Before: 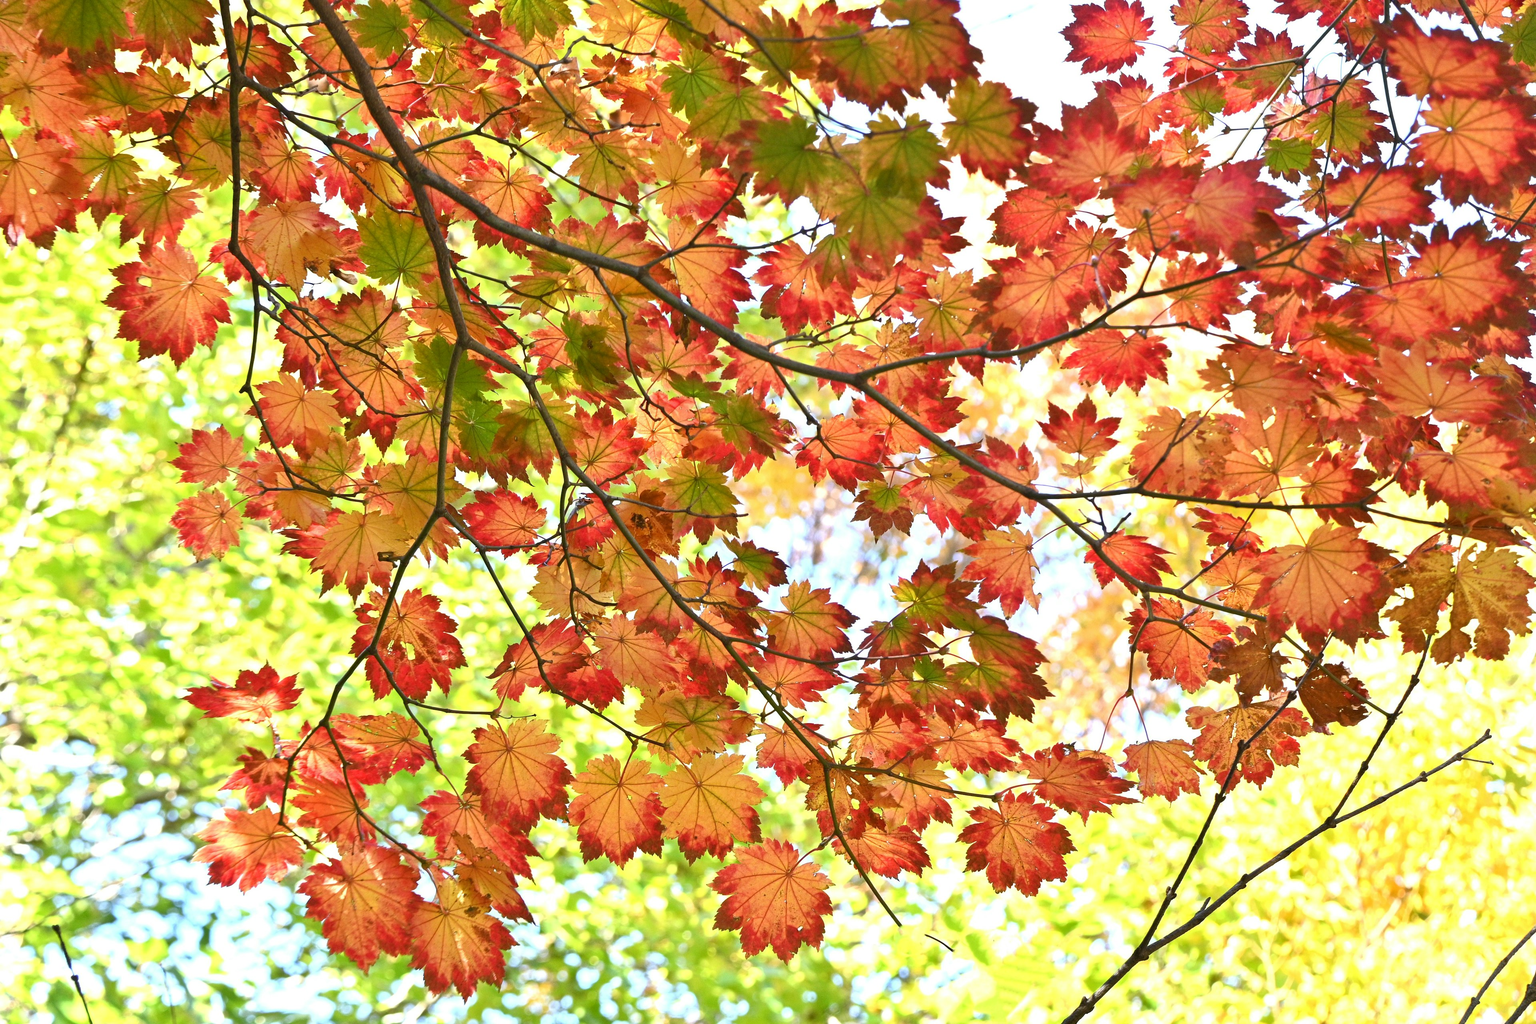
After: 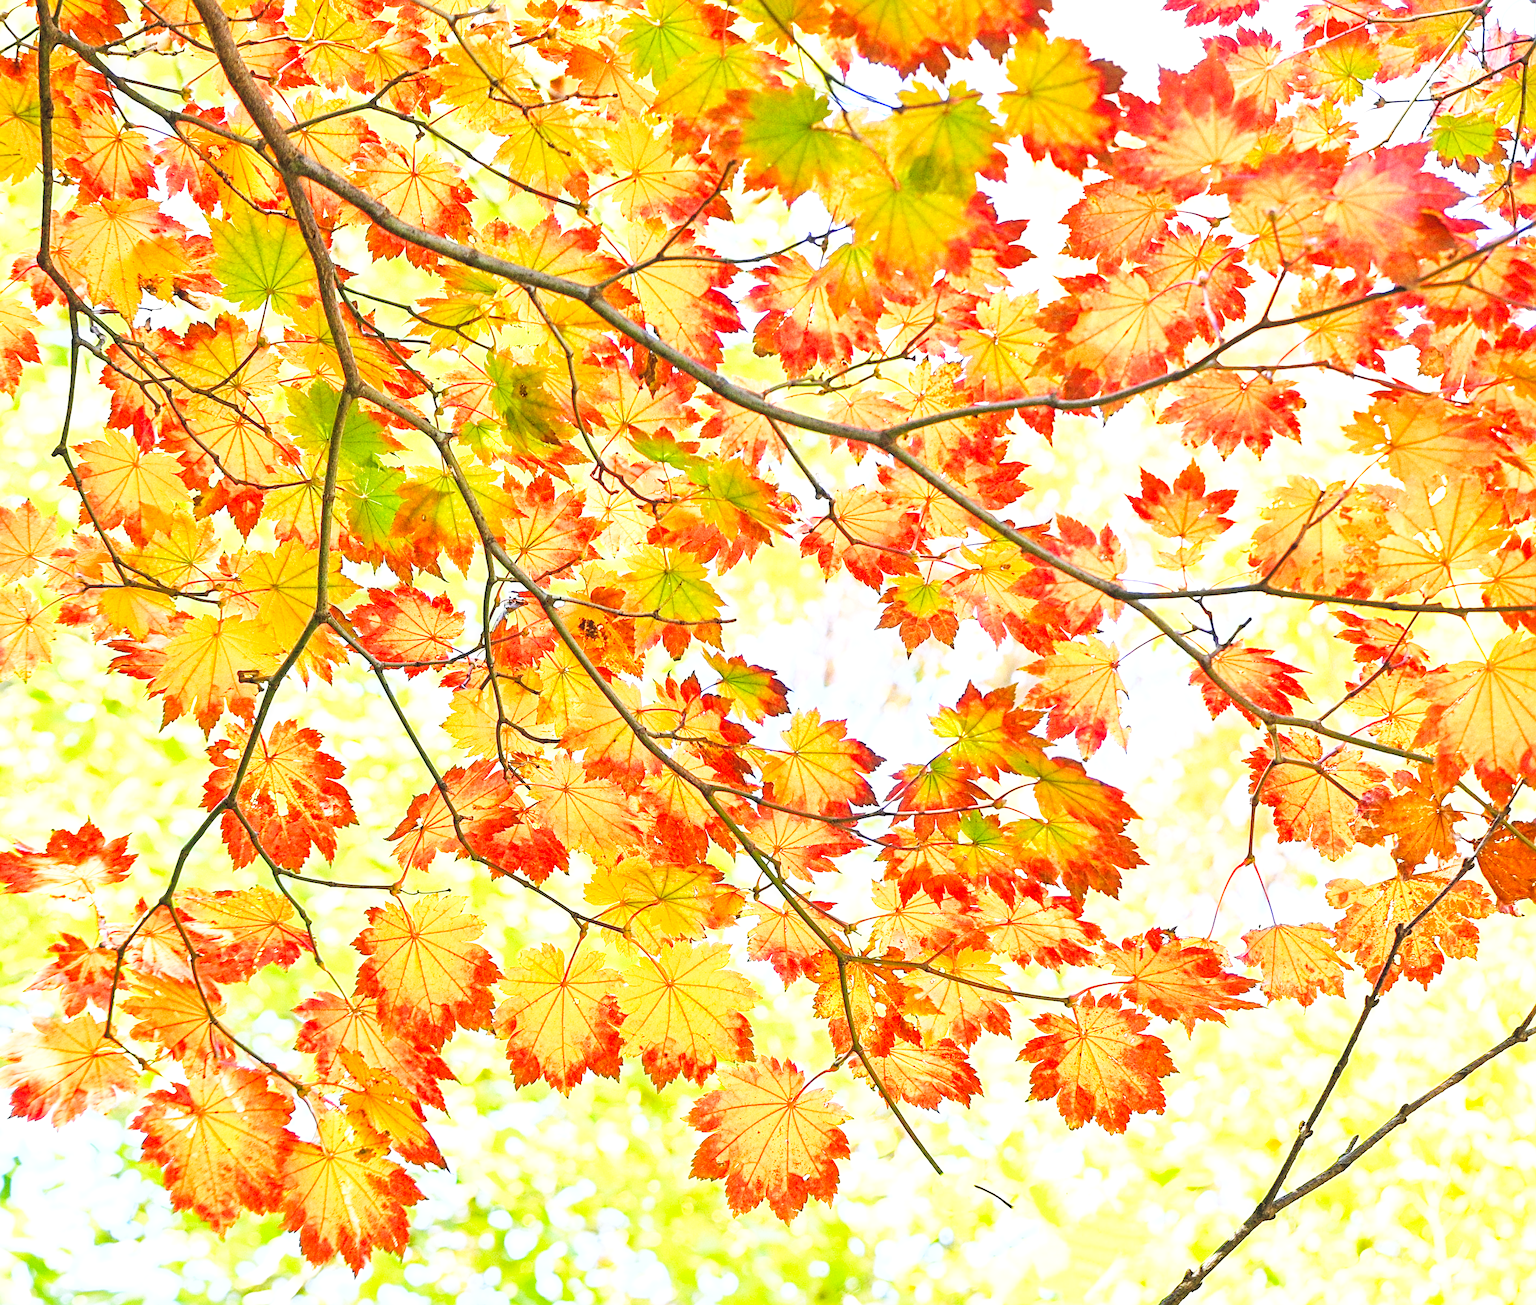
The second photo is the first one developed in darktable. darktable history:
crop and rotate: left 13.116%, top 5.275%, right 12.58%
contrast brightness saturation: contrast 0.104, brightness 0.319, saturation 0.14
local contrast: on, module defaults
base curve: curves: ch0 [(0, 0) (0, 0.001) (0.001, 0.001) (0.004, 0.002) (0.007, 0.004) (0.015, 0.013) (0.033, 0.045) (0.052, 0.096) (0.075, 0.17) (0.099, 0.241) (0.163, 0.42) (0.219, 0.55) (0.259, 0.616) (0.327, 0.722) (0.365, 0.765) (0.522, 0.873) (0.547, 0.881) (0.689, 0.919) (0.826, 0.952) (1, 1)], preserve colors none
sharpen: radius 3.116
